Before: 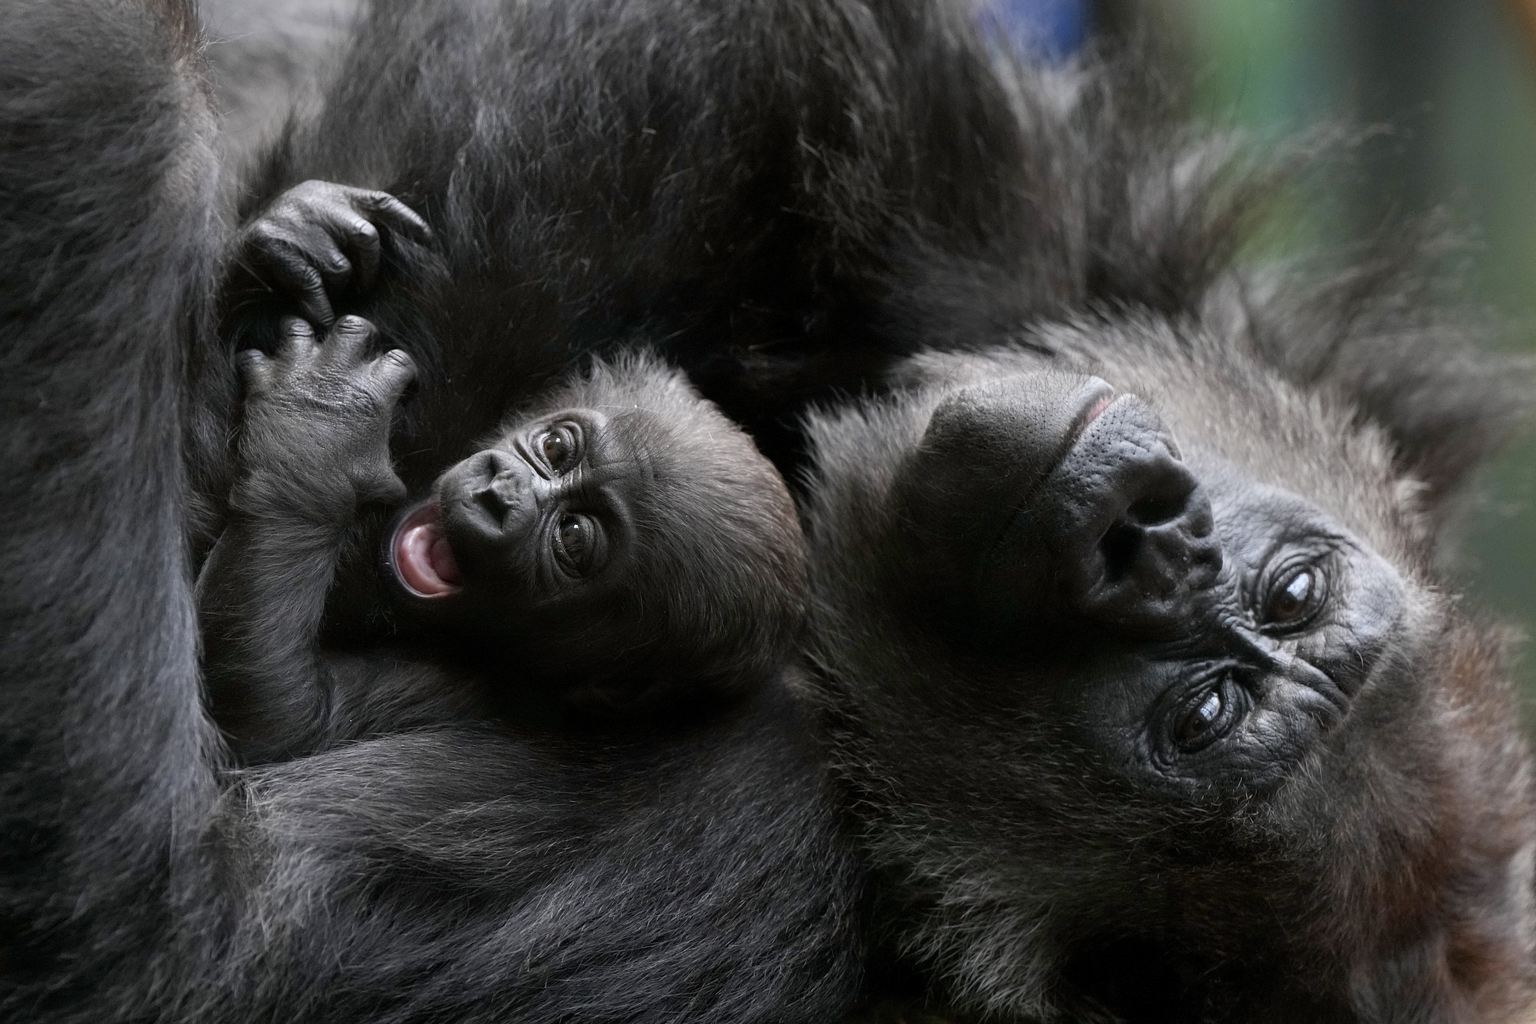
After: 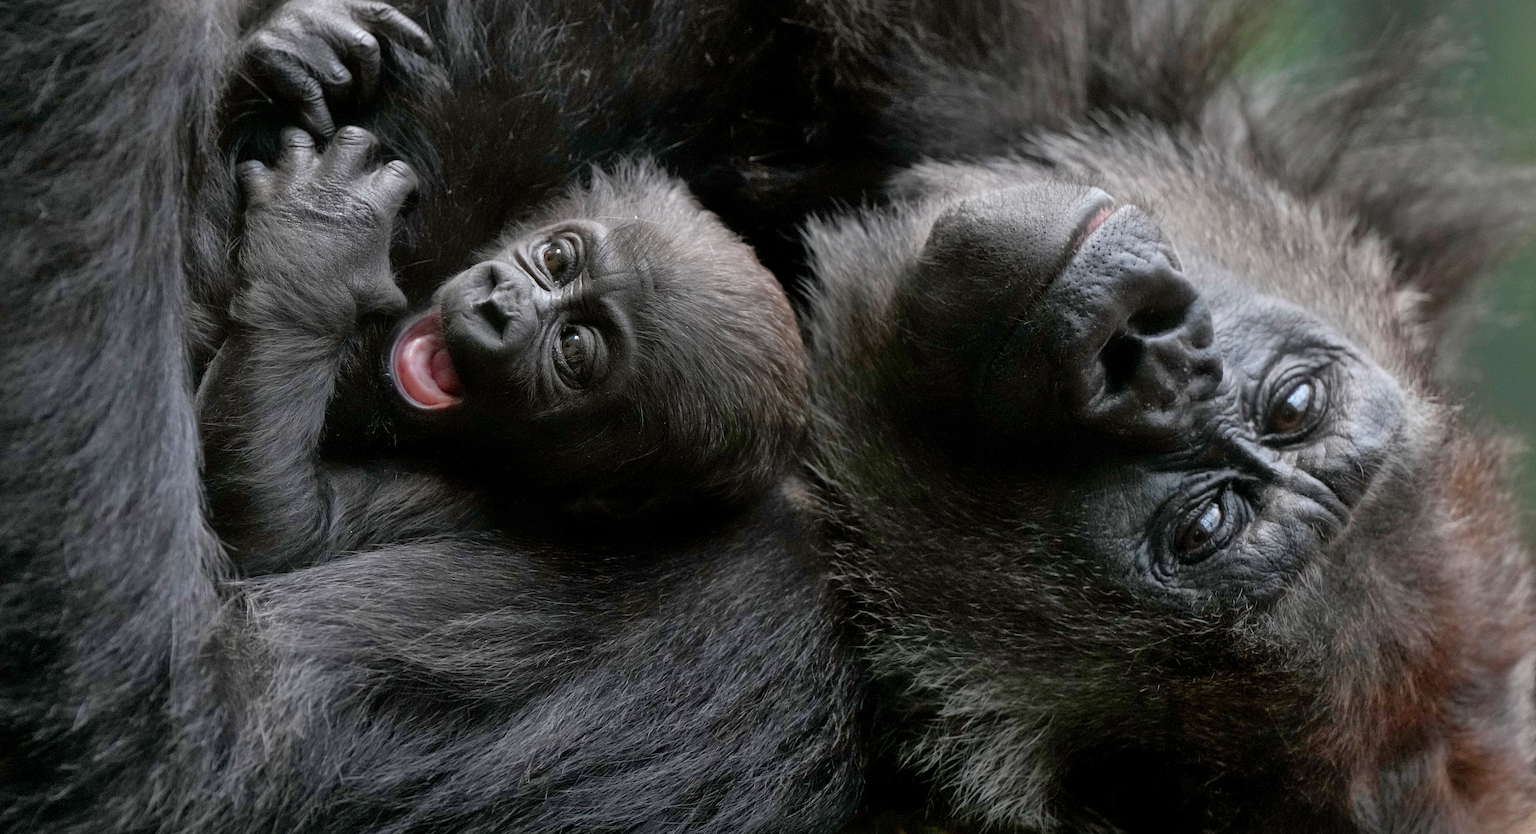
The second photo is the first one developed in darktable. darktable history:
crop and rotate: top 18.507%
shadows and highlights: on, module defaults
